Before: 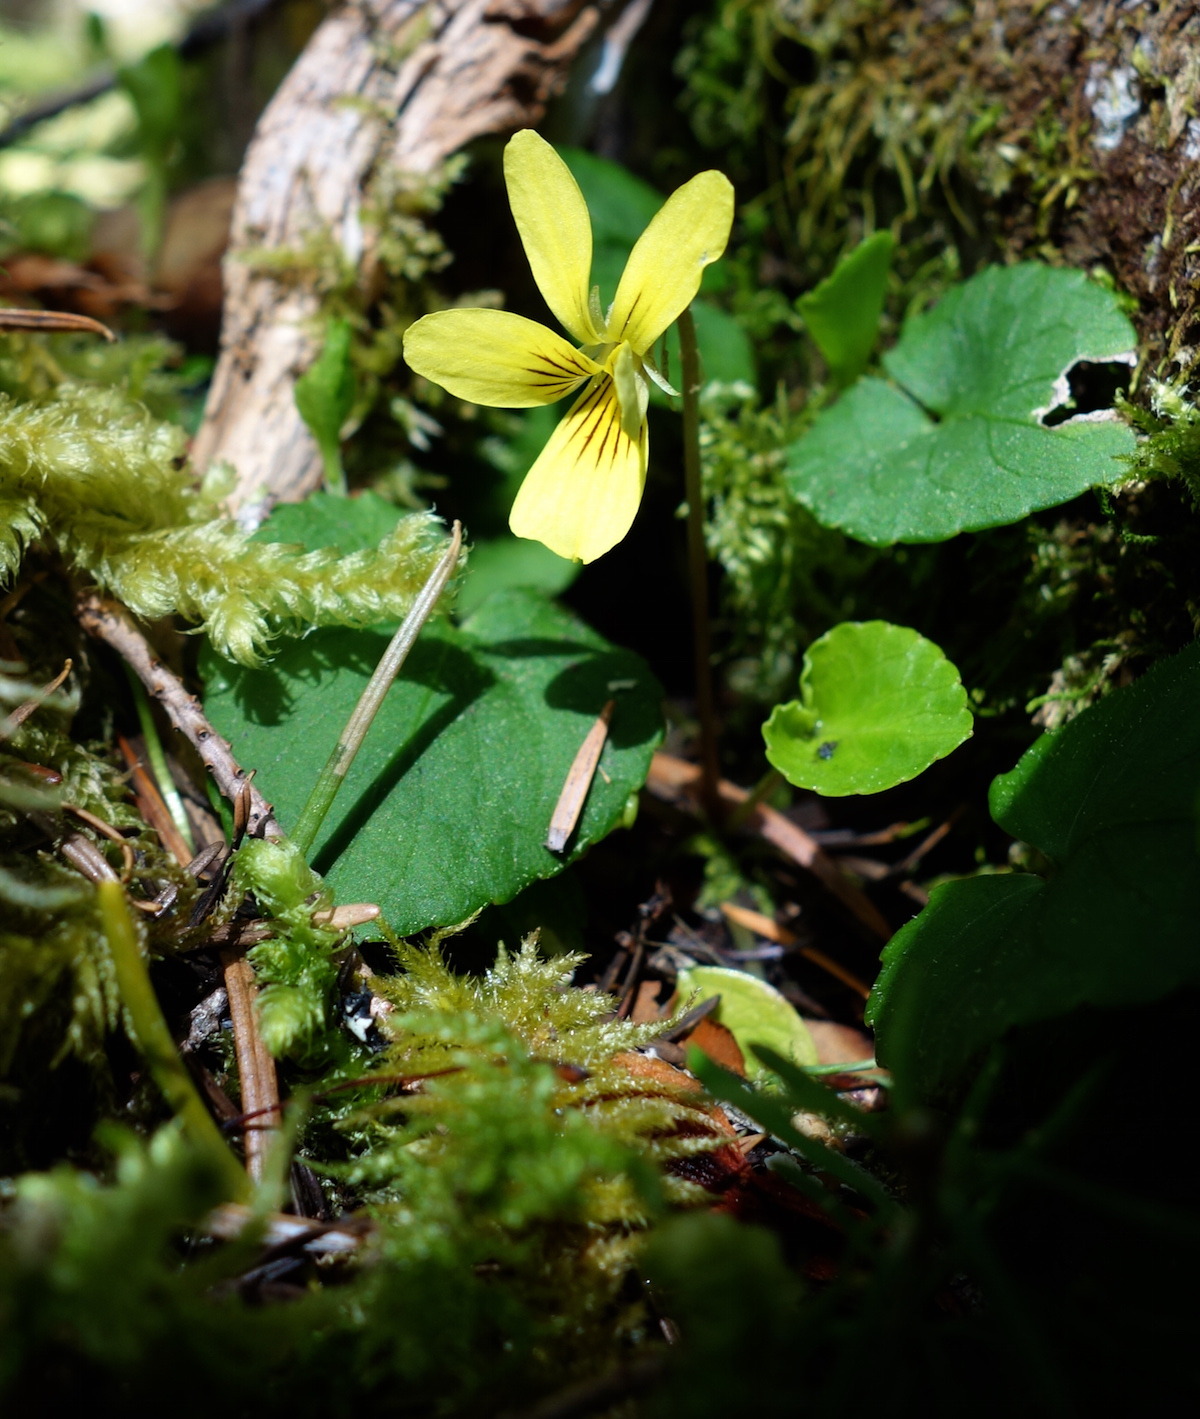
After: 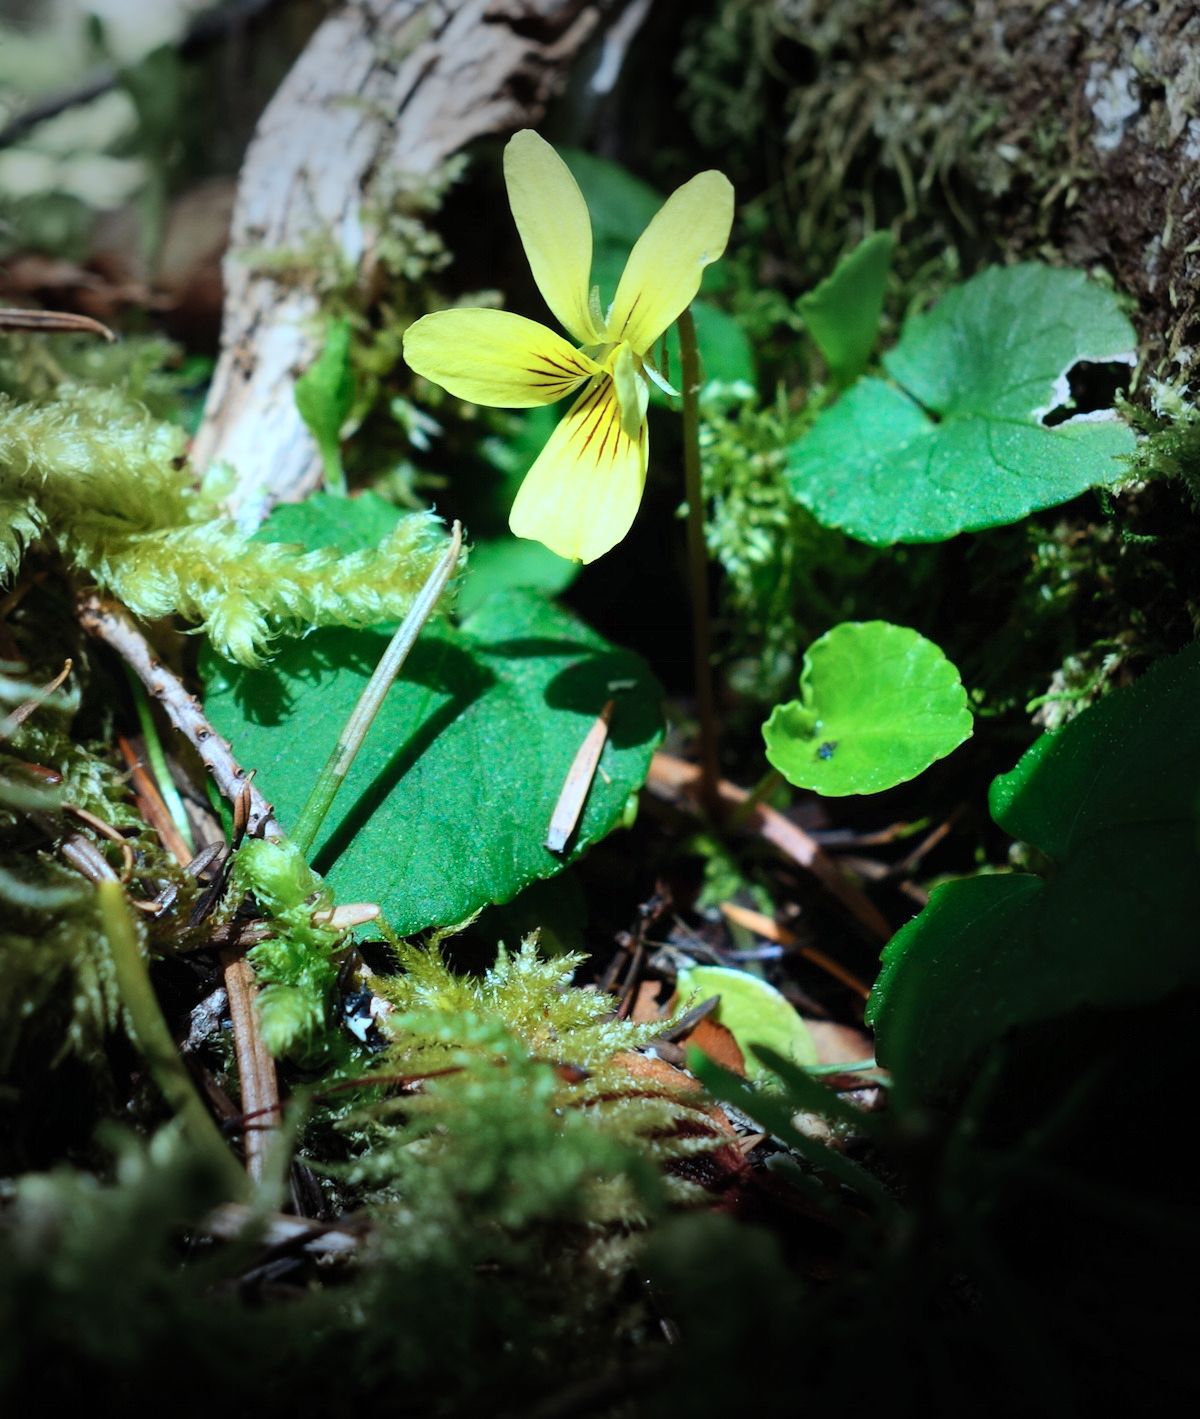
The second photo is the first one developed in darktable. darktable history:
vignetting: fall-off start 70.47%, center (-0.031, -0.042), width/height ratio 1.335
contrast brightness saturation: contrast 0.199, brightness 0.165, saturation 0.227
color correction: highlights a* -10.65, highlights b* -19.54
